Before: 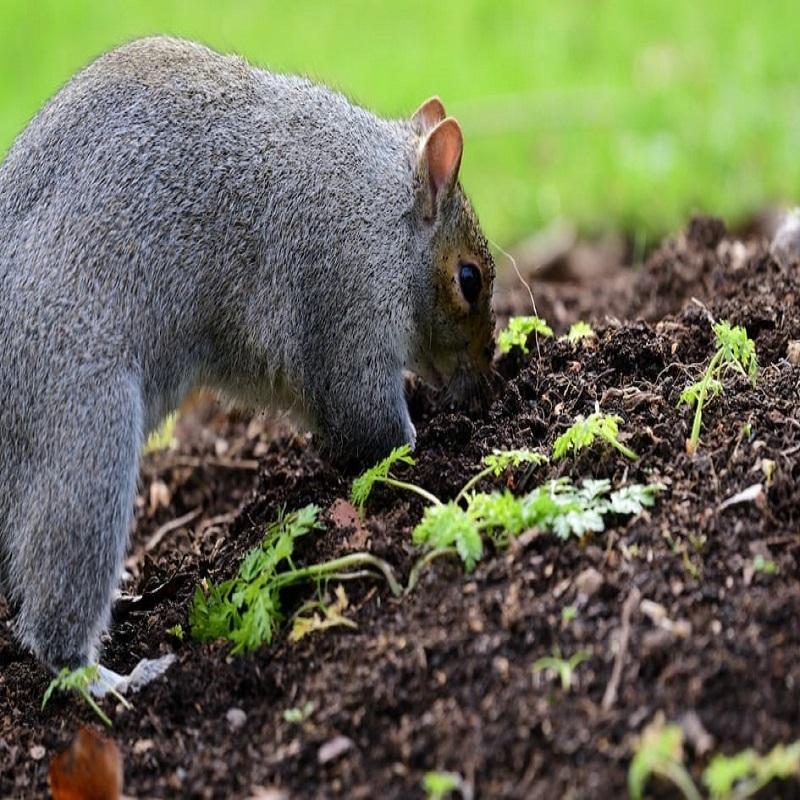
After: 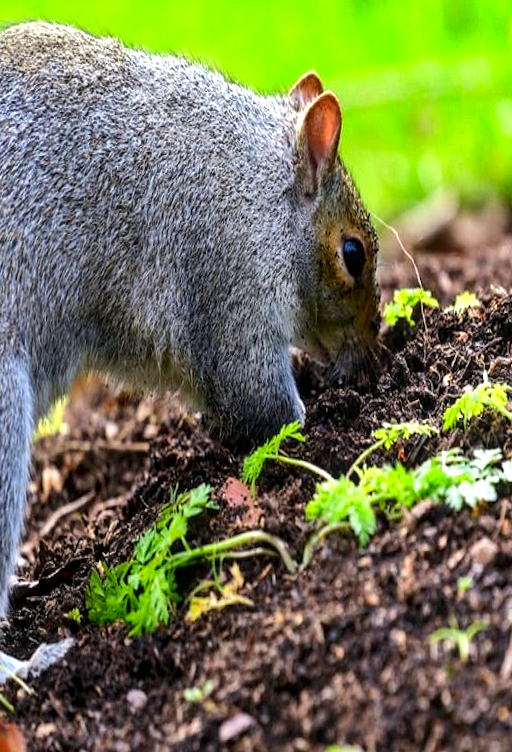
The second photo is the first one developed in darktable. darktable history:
local contrast: on, module defaults
white balance: emerald 1
crop and rotate: left 12.673%, right 20.66%
rotate and perspective: rotation -2.12°, lens shift (vertical) 0.009, lens shift (horizontal) -0.008, automatic cropping original format, crop left 0.036, crop right 0.964, crop top 0.05, crop bottom 0.959
contrast brightness saturation: brightness -0.02, saturation 0.35
shadows and highlights: soften with gaussian
exposure: exposure 0.6 EV, compensate highlight preservation false
